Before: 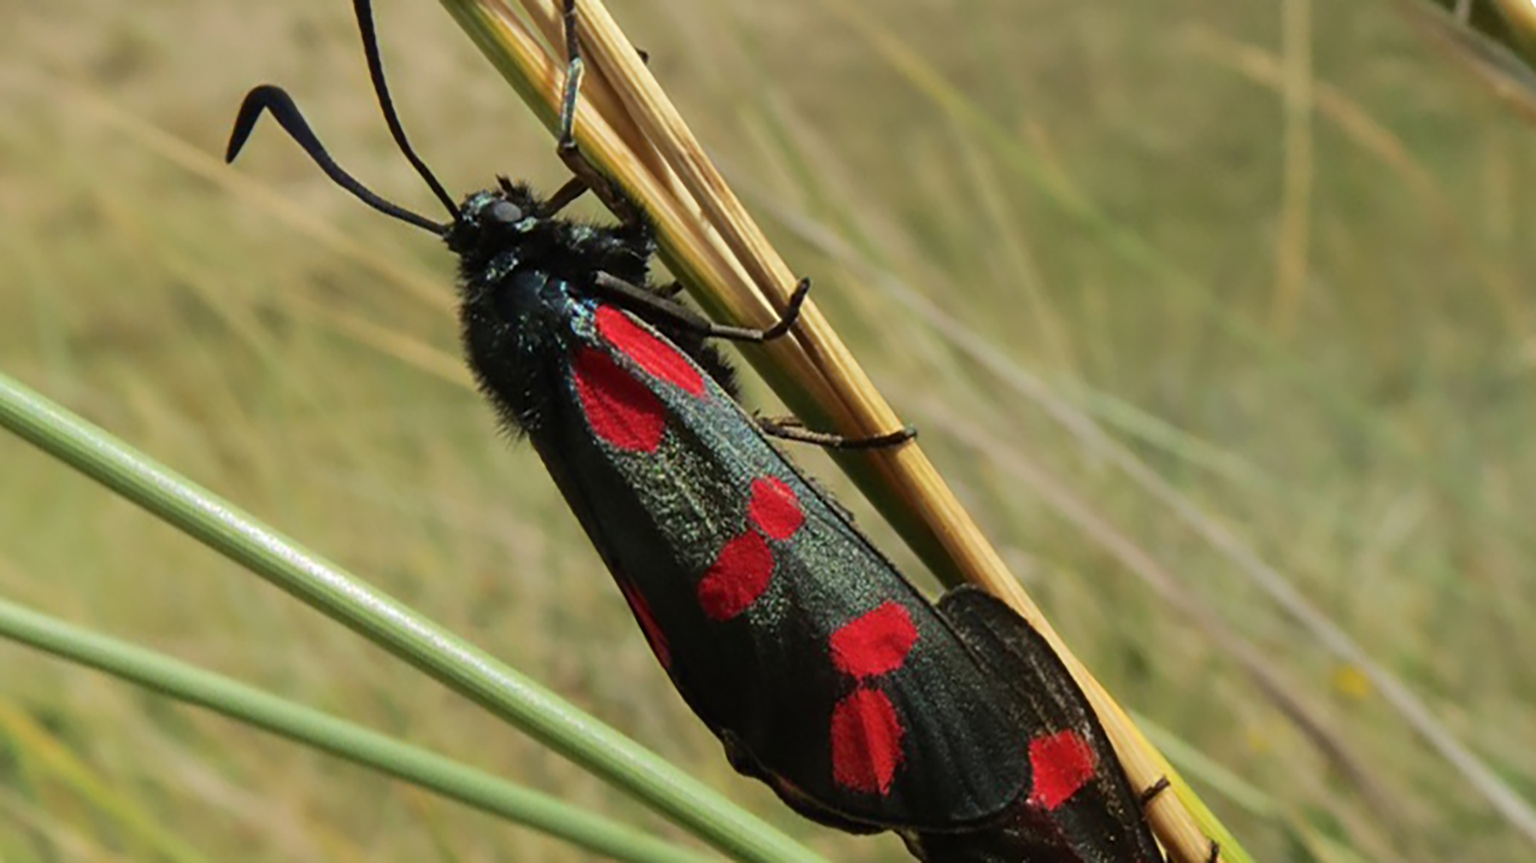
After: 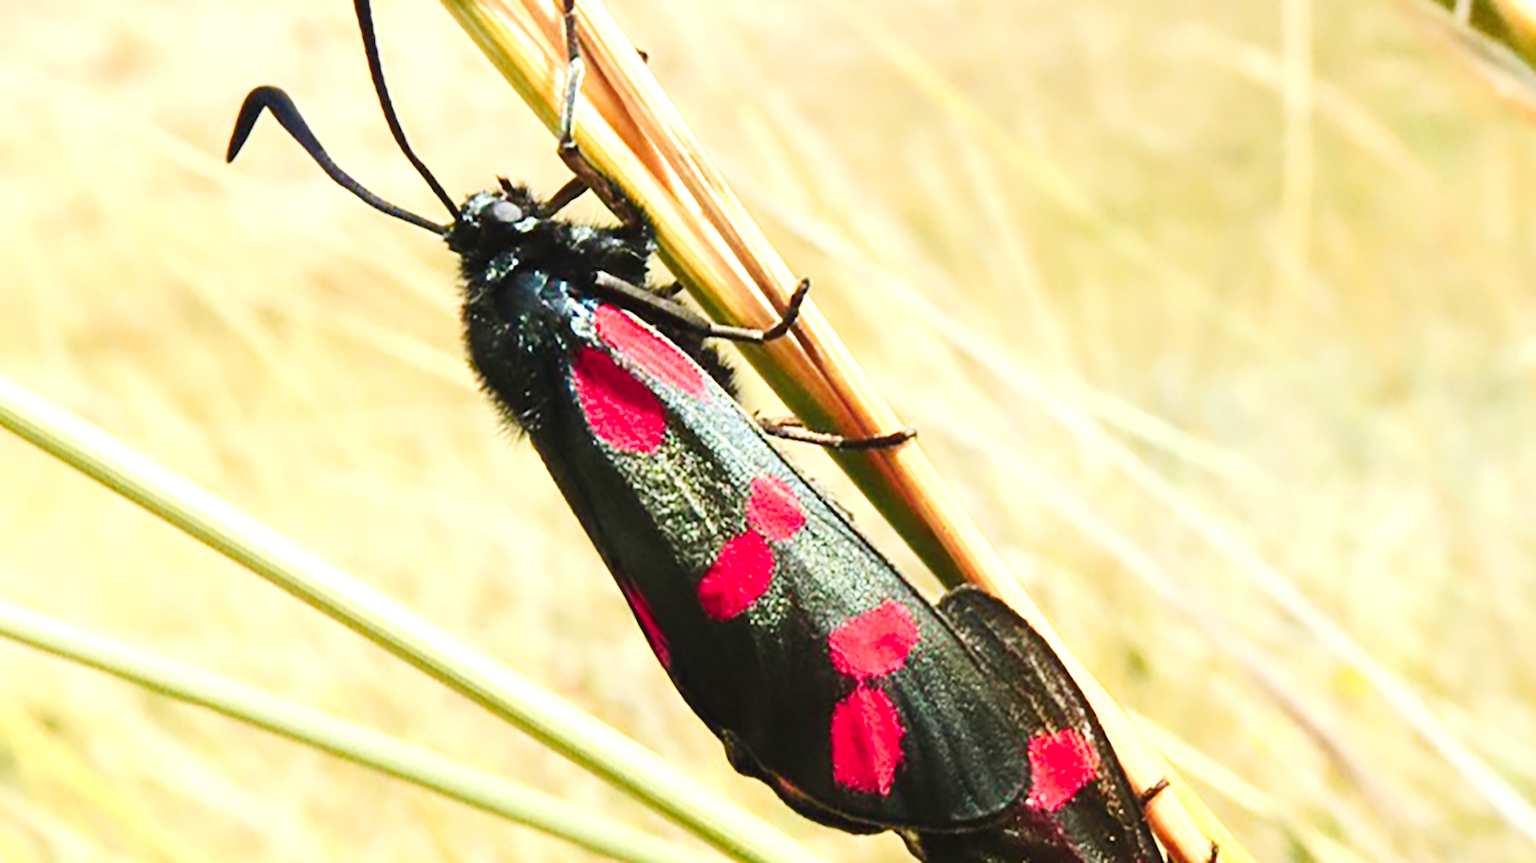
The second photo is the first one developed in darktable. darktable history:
tone curve: curves: ch0 [(0, 0.023) (0.103, 0.087) (0.277, 0.28) (0.46, 0.554) (0.569, 0.68) (0.735, 0.843) (0.994, 0.984)]; ch1 [(0, 0) (0.324, 0.285) (0.456, 0.438) (0.488, 0.497) (0.512, 0.503) (0.535, 0.535) (0.599, 0.606) (0.715, 0.738) (1, 1)]; ch2 [(0, 0) (0.369, 0.388) (0.449, 0.431) (0.478, 0.471) (0.502, 0.503) (0.55, 0.553) (0.603, 0.602) (0.656, 0.713) (1, 1)], preserve colors none
exposure: black level correction 0, exposure 1.689 EV, compensate highlight preservation false
color zones: curves: ch1 [(0.235, 0.558) (0.75, 0.5)]; ch2 [(0.25, 0.462) (0.749, 0.457)]
